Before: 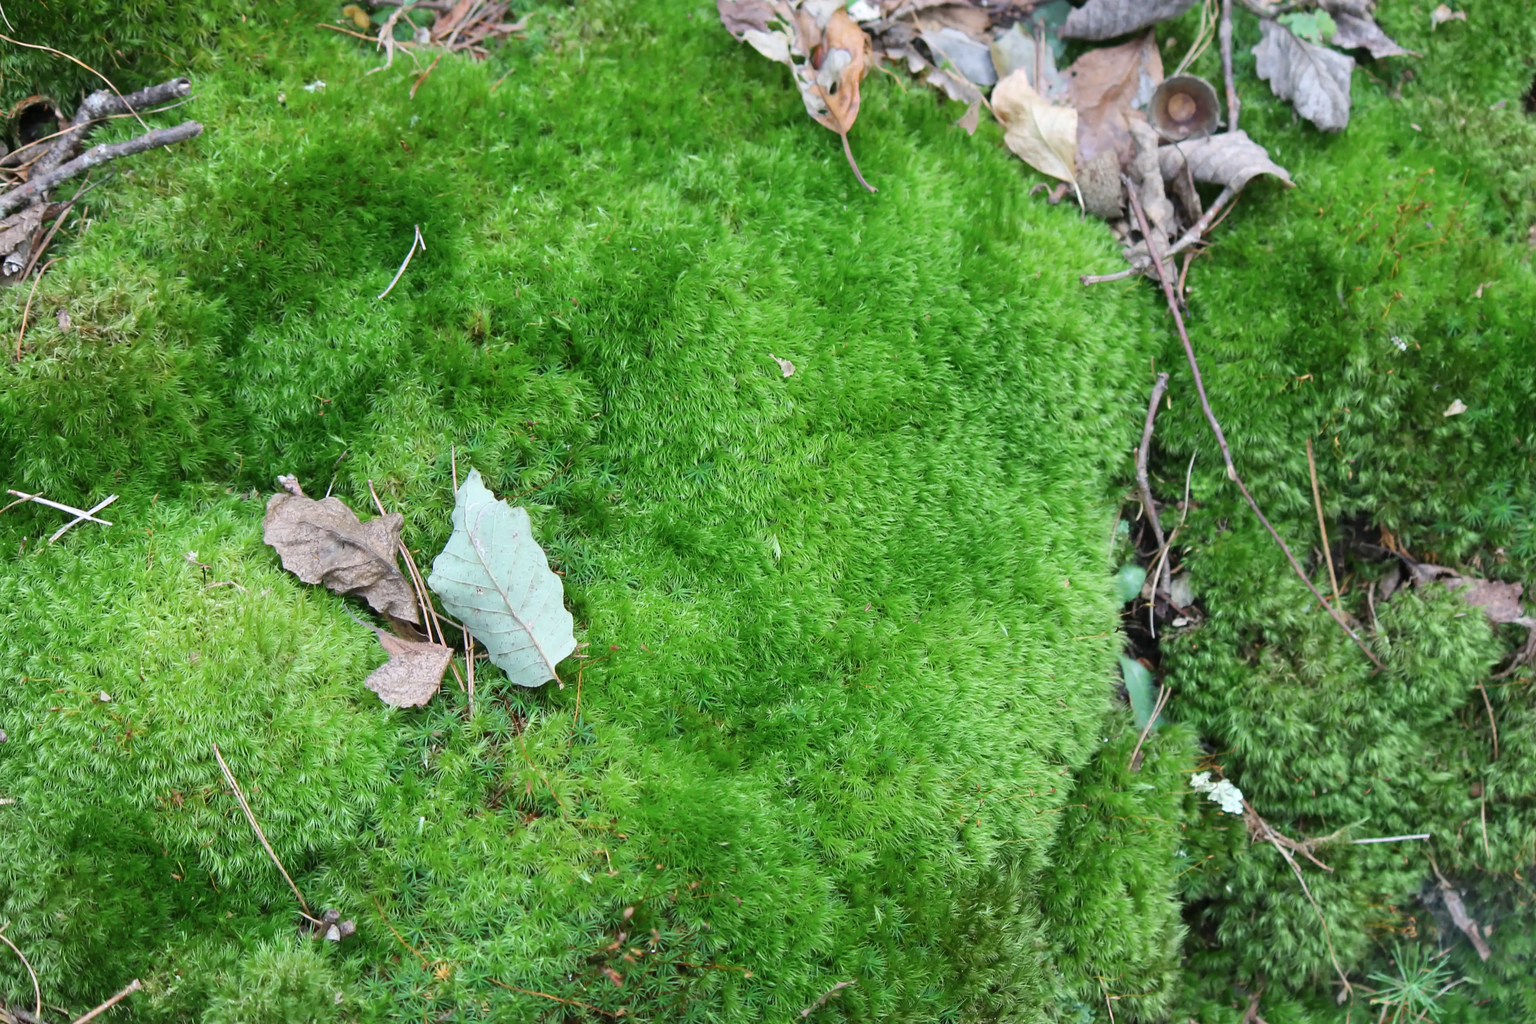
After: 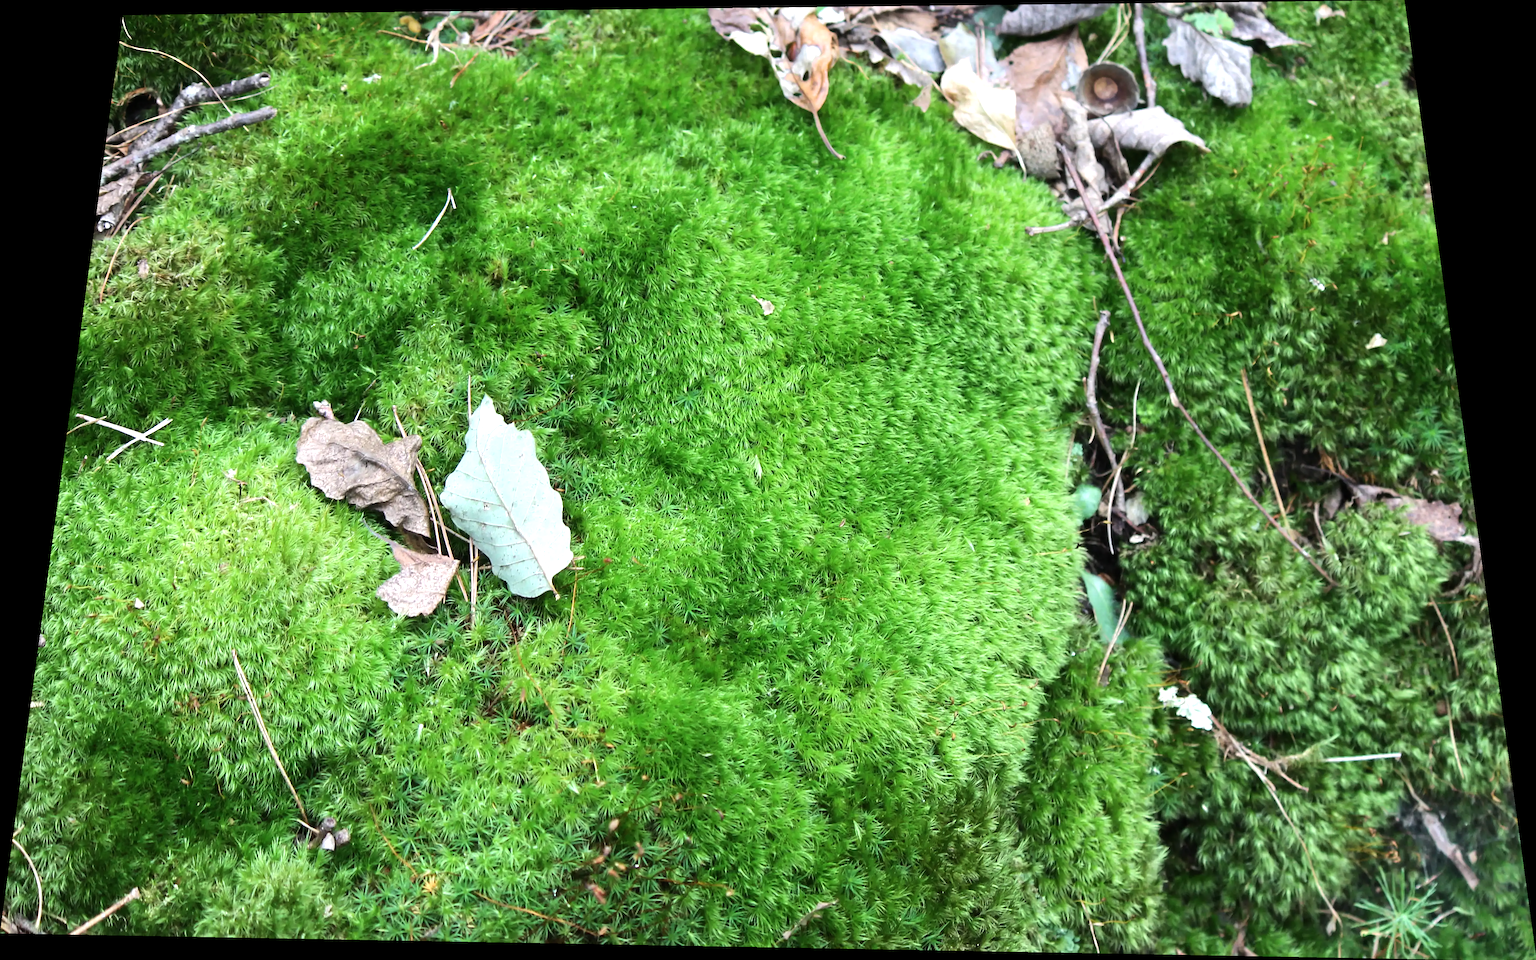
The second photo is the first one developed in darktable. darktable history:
tone equalizer: -8 EV -0.75 EV, -7 EV -0.7 EV, -6 EV -0.6 EV, -5 EV -0.4 EV, -3 EV 0.4 EV, -2 EV 0.6 EV, -1 EV 0.7 EV, +0 EV 0.75 EV, edges refinement/feathering 500, mask exposure compensation -1.57 EV, preserve details no
rotate and perspective: rotation 0.128°, lens shift (vertical) -0.181, lens shift (horizontal) -0.044, shear 0.001, automatic cropping off
